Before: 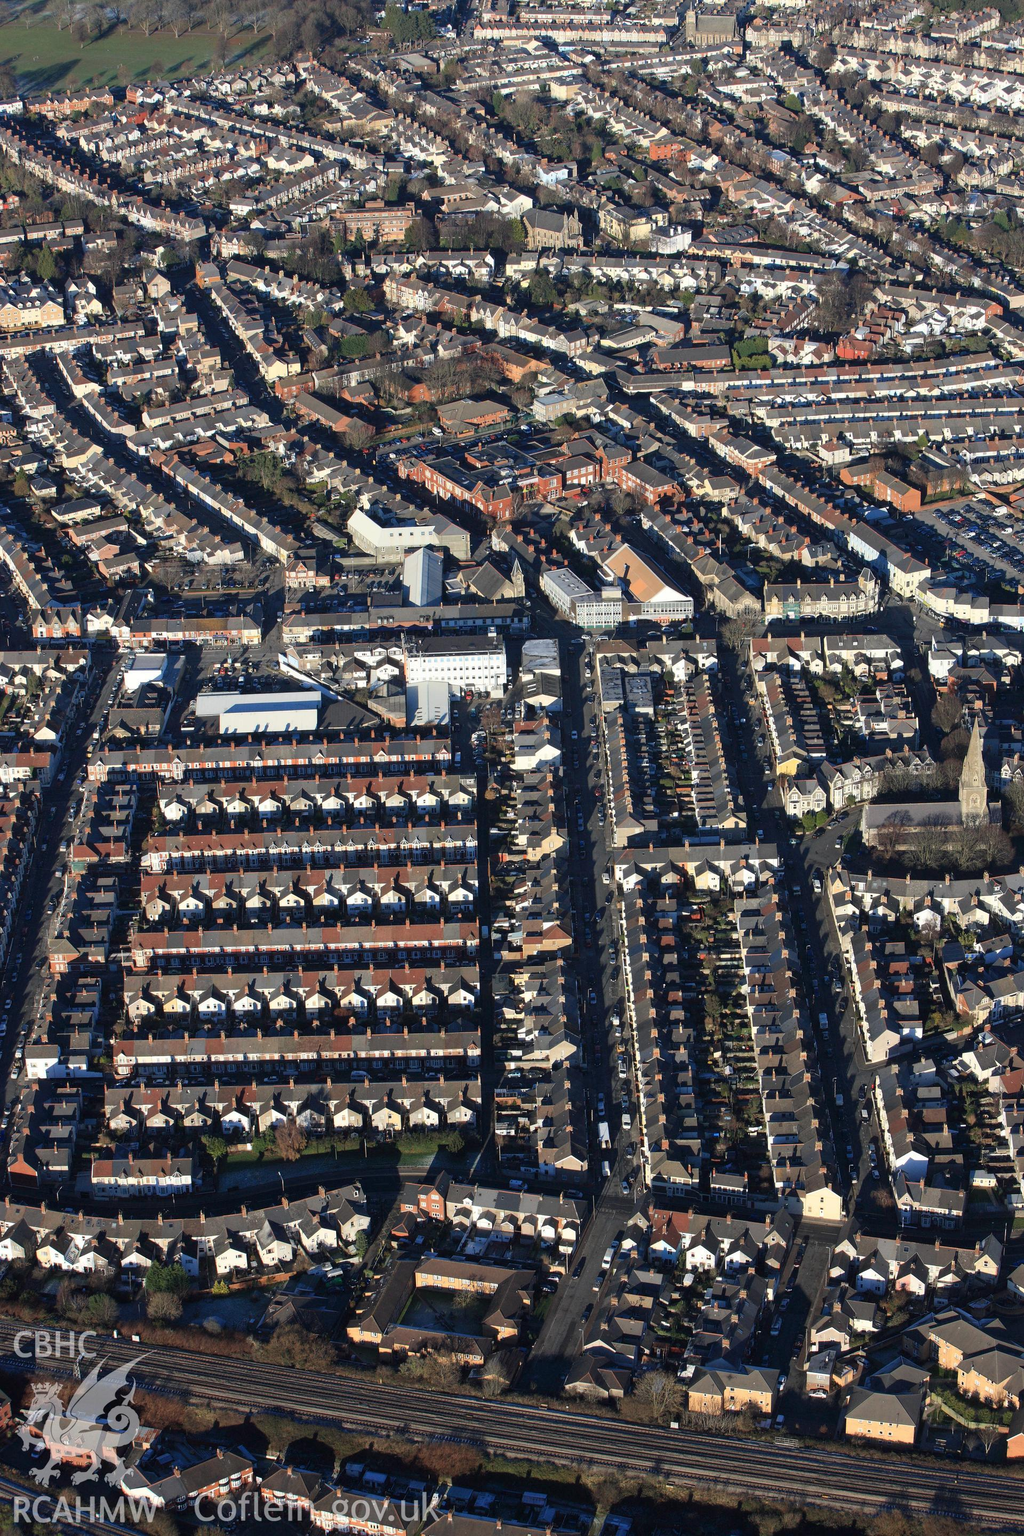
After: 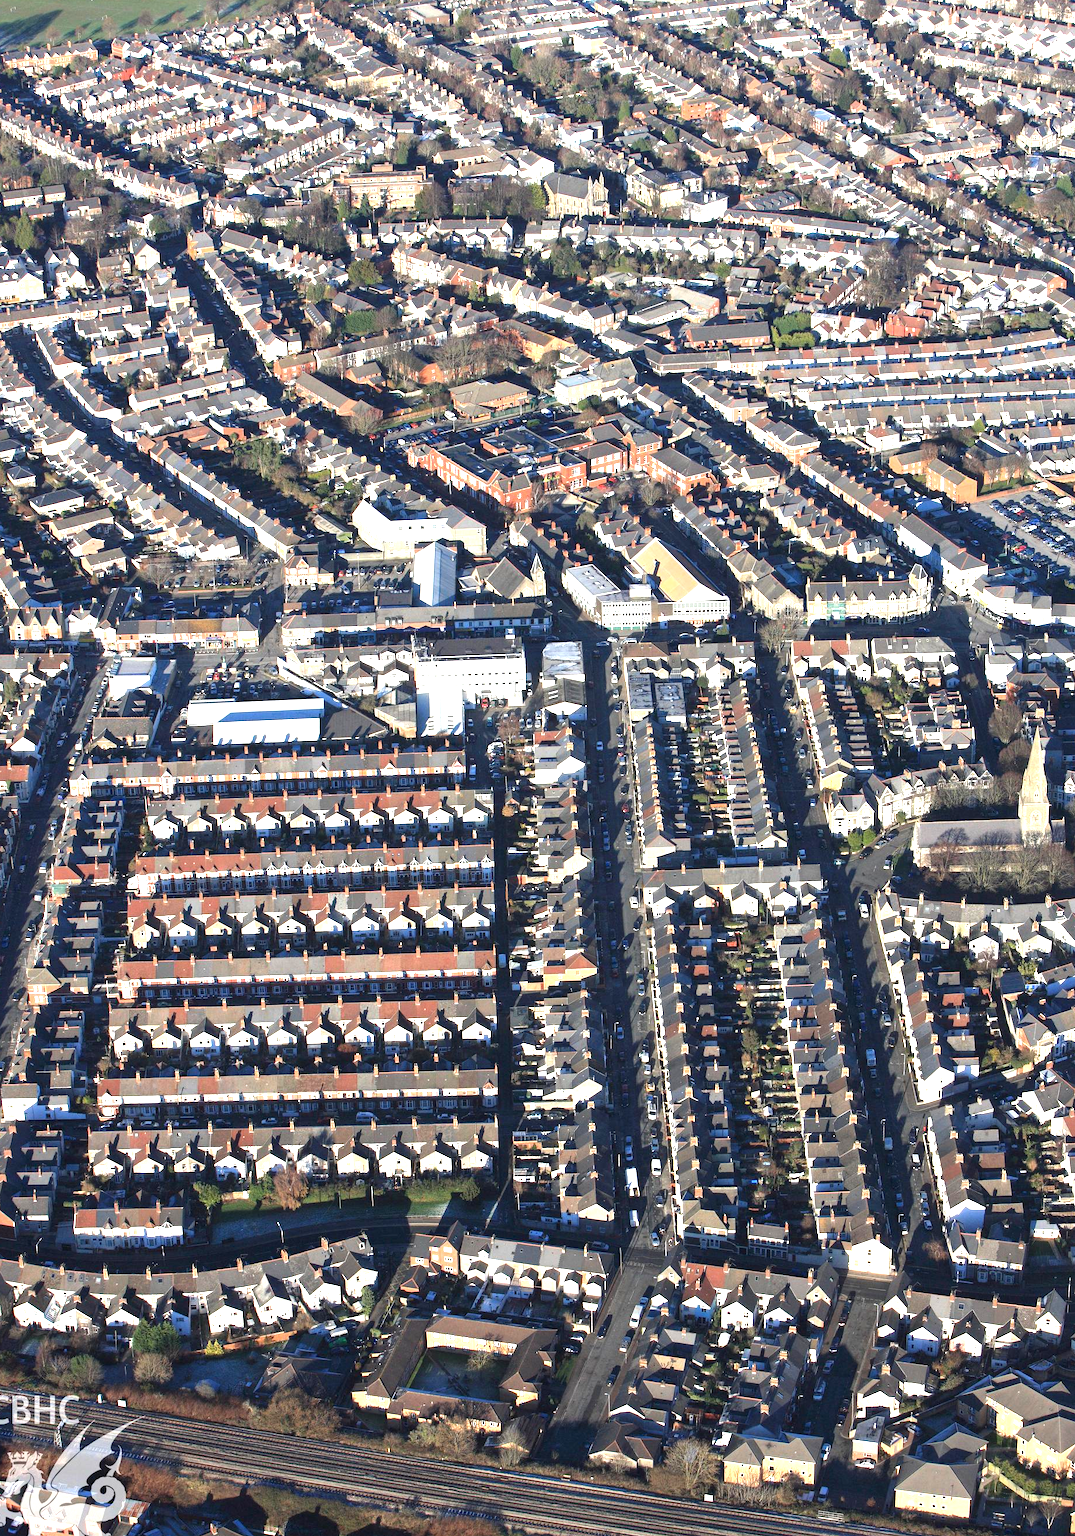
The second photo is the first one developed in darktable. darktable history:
exposure: black level correction 0, exposure 1.282 EV, compensate exposure bias true, compensate highlight preservation false
crop: left 2.344%, top 3.269%, right 1.196%, bottom 4.899%
